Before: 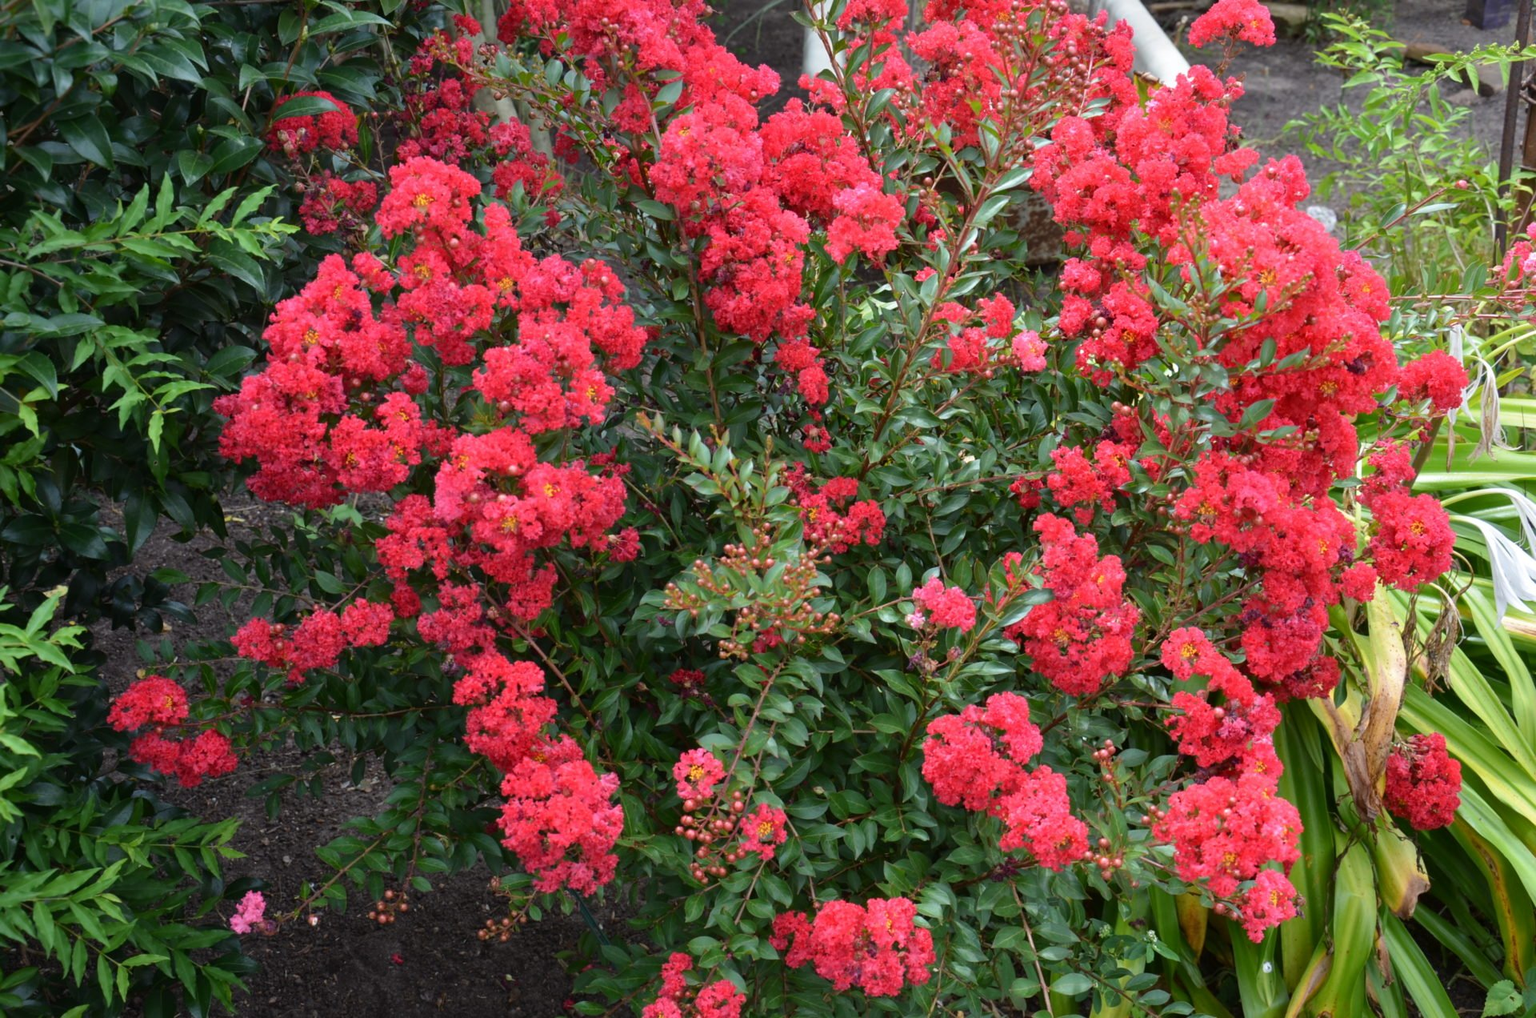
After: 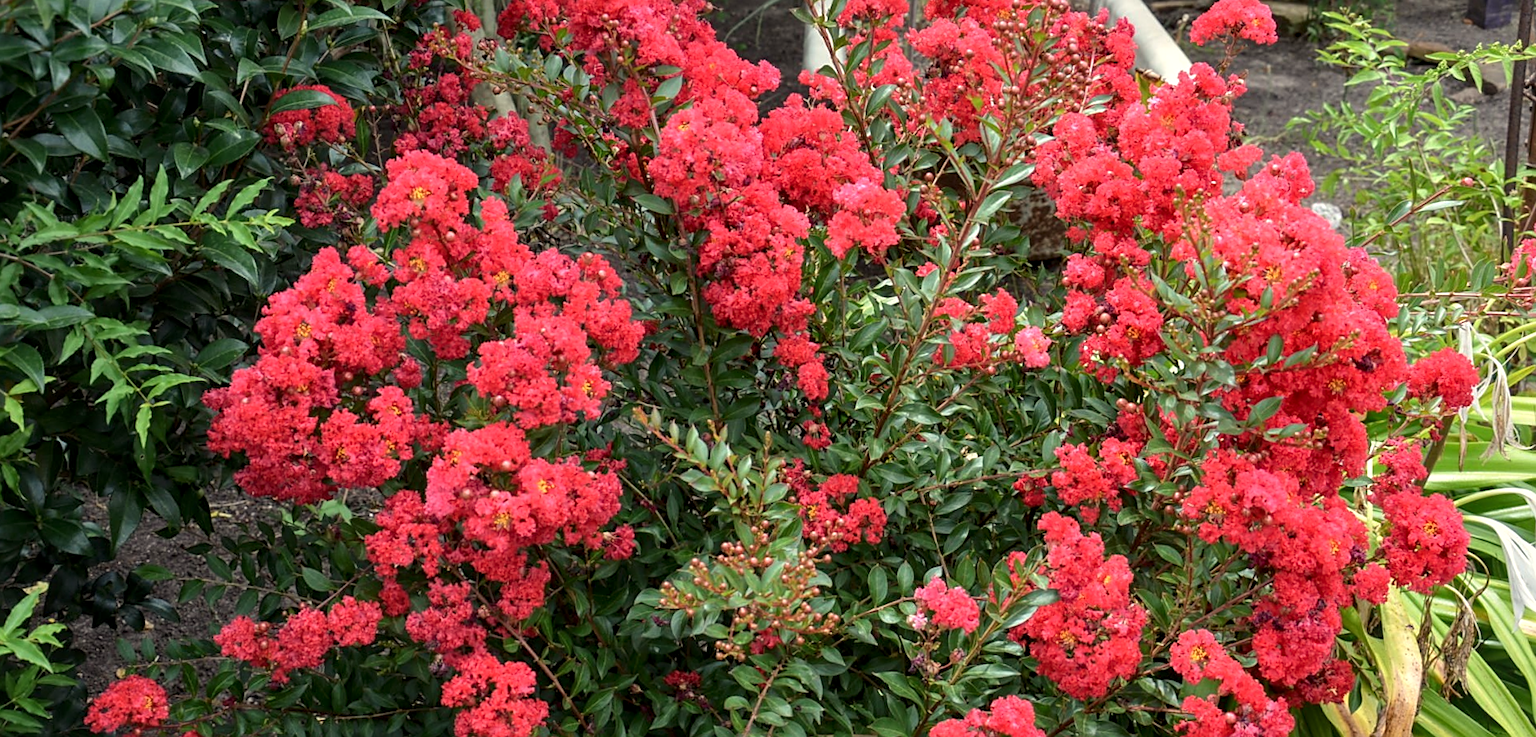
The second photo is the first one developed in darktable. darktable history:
rotate and perspective: rotation 0.226°, lens shift (vertical) -0.042, crop left 0.023, crop right 0.982, crop top 0.006, crop bottom 0.994
white balance: red 1.029, blue 0.92
sharpen: on, module defaults
exposure: exposure 0 EV, compensate highlight preservation false
crop: bottom 28.576%
color balance rgb: perceptual saturation grading › global saturation -1%
local contrast: detail 130%
